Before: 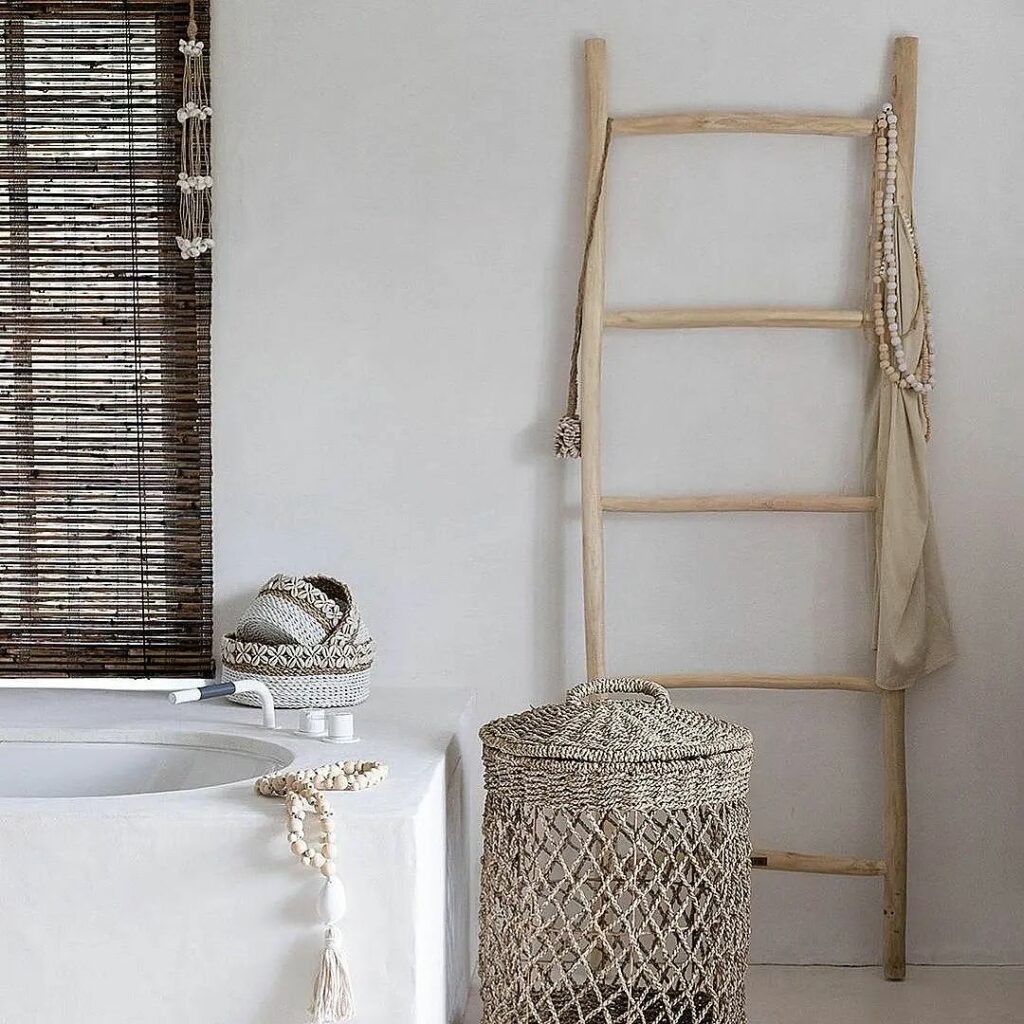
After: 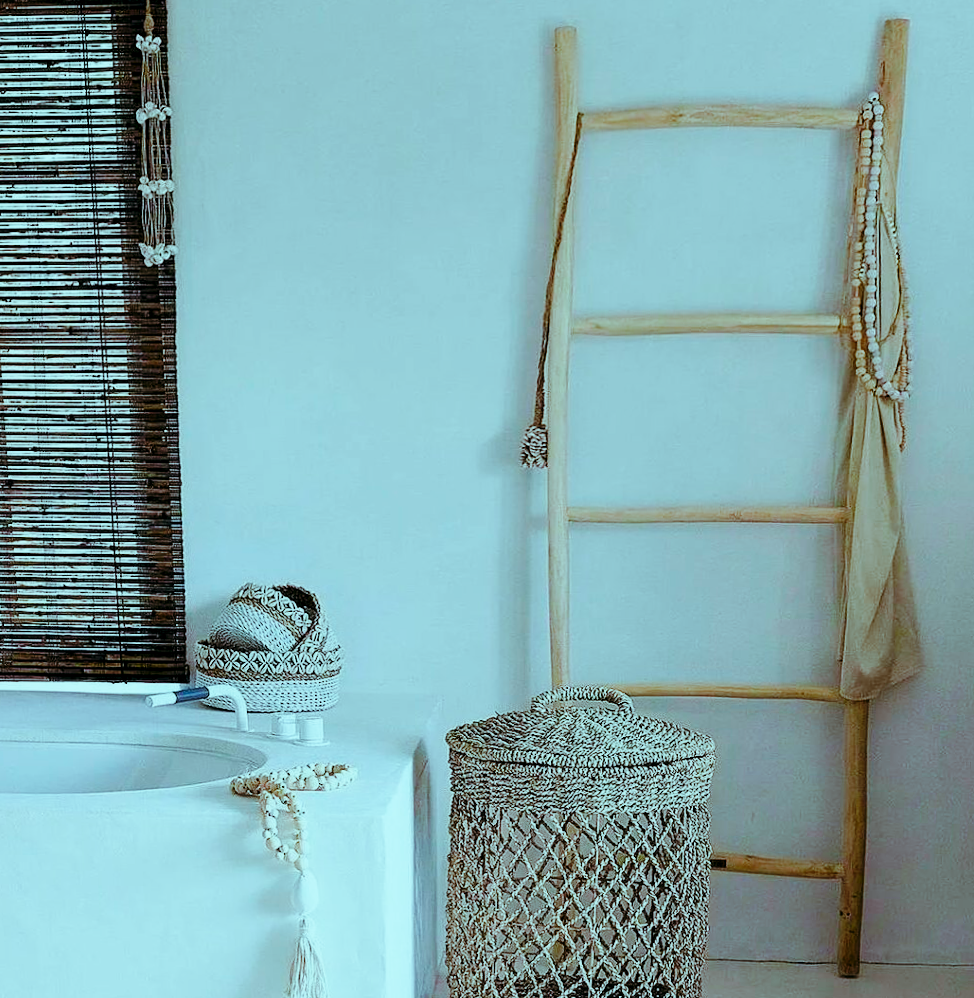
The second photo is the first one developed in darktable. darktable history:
rotate and perspective: rotation 0.074°, lens shift (vertical) 0.096, lens shift (horizontal) -0.041, crop left 0.043, crop right 0.952, crop top 0.024, crop bottom 0.979
color balance rgb: shadows lift › luminance -7.7%, shadows lift › chroma 2.13%, shadows lift › hue 165.27°, power › luminance -7.77%, power › chroma 1.34%, power › hue 330.55°, highlights gain › luminance -33.33%, highlights gain › chroma 5.68%, highlights gain › hue 217.2°, global offset › luminance -0.33%, global offset › chroma 0.11%, global offset › hue 165.27°, perceptual saturation grading › global saturation 27.72%, perceptual saturation grading › highlights -25%, perceptual saturation grading › mid-tones 25%, perceptual saturation grading › shadows 50%
base curve: curves: ch0 [(0, 0) (0.036, 0.025) (0.121, 0.166) (0.206, 0.329) (0.605, 0.79) (1, 1)], preserve colors none
